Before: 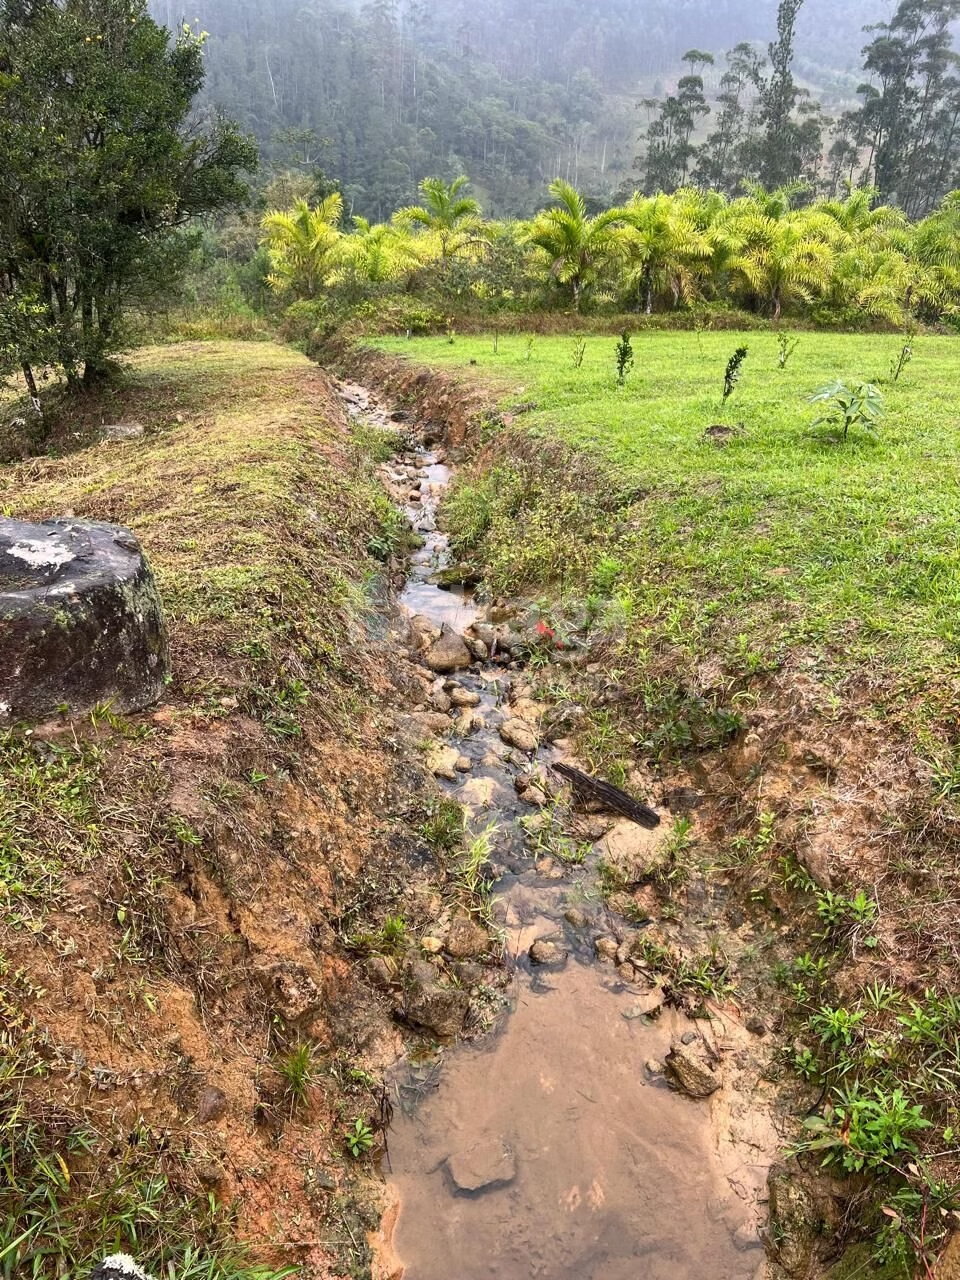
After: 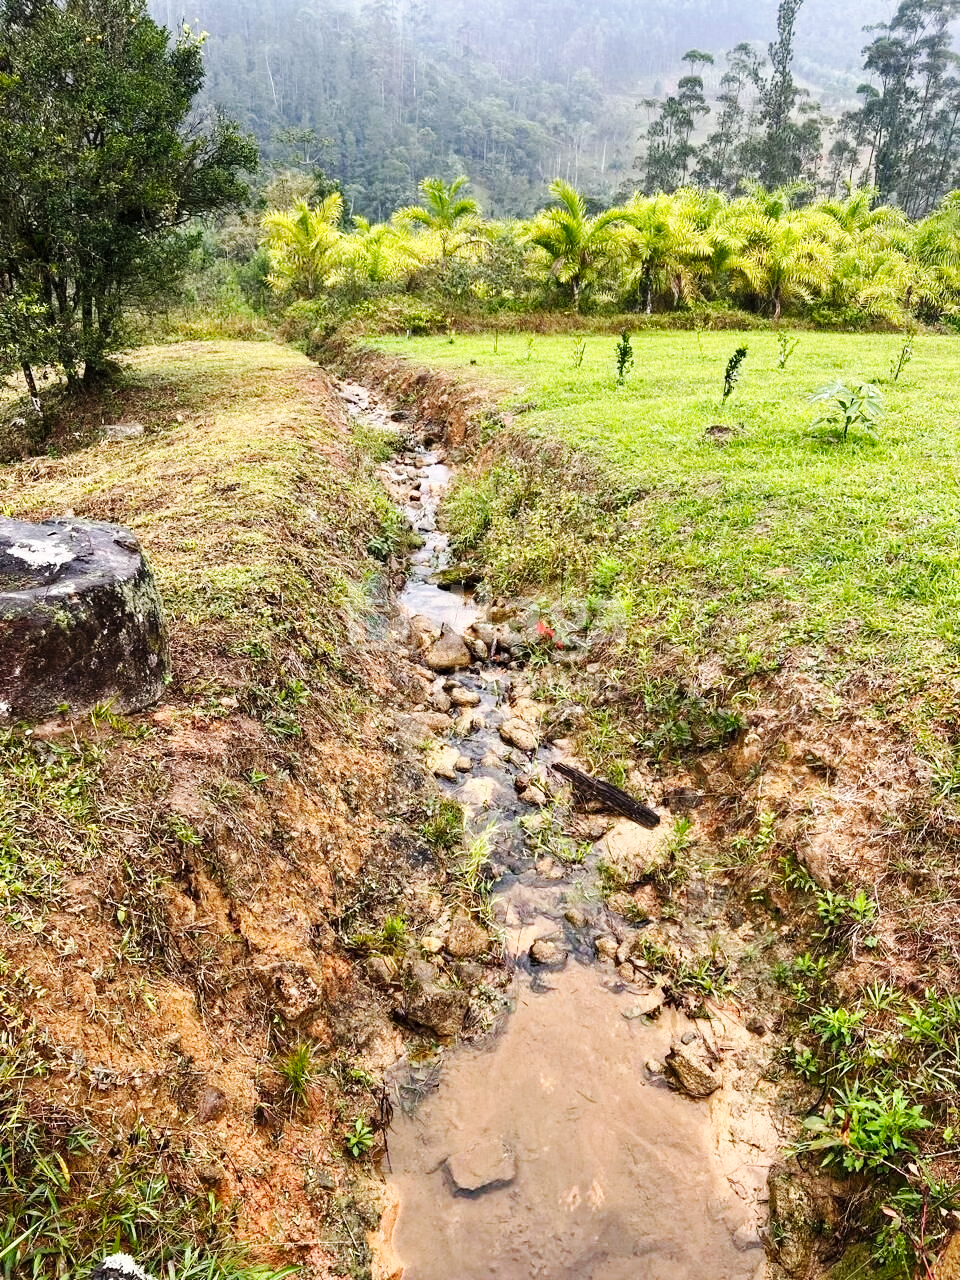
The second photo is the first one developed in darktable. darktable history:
haze removal: compatibility mode true
base curve: curves: ch0 [(0, 0) (0.032, 0.025) (0.121, 0.166) (0.206, 0.329) (0.605, 0.79) (1, 1)], preserve colors none
